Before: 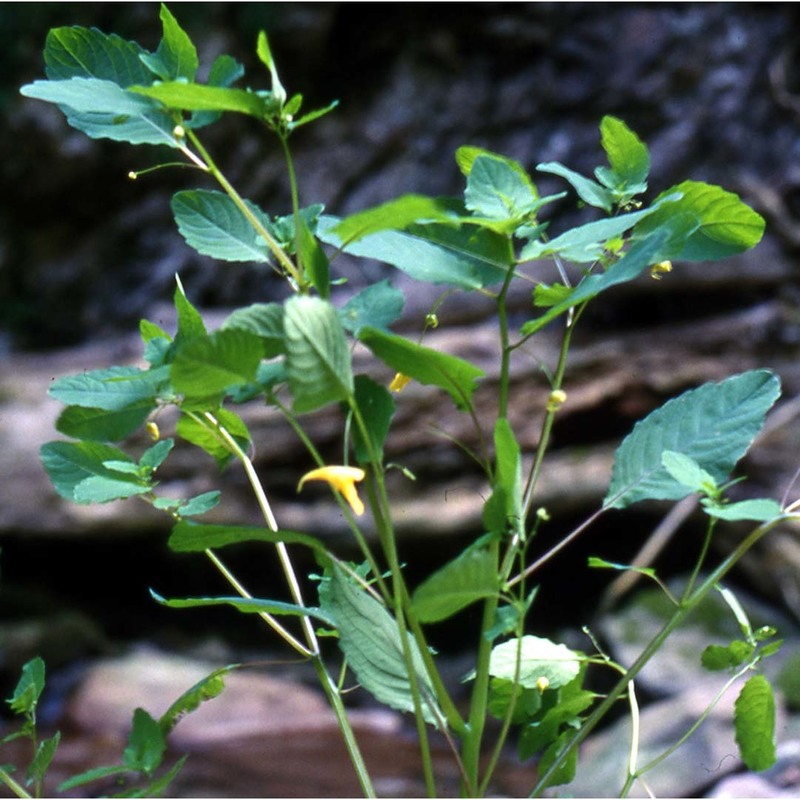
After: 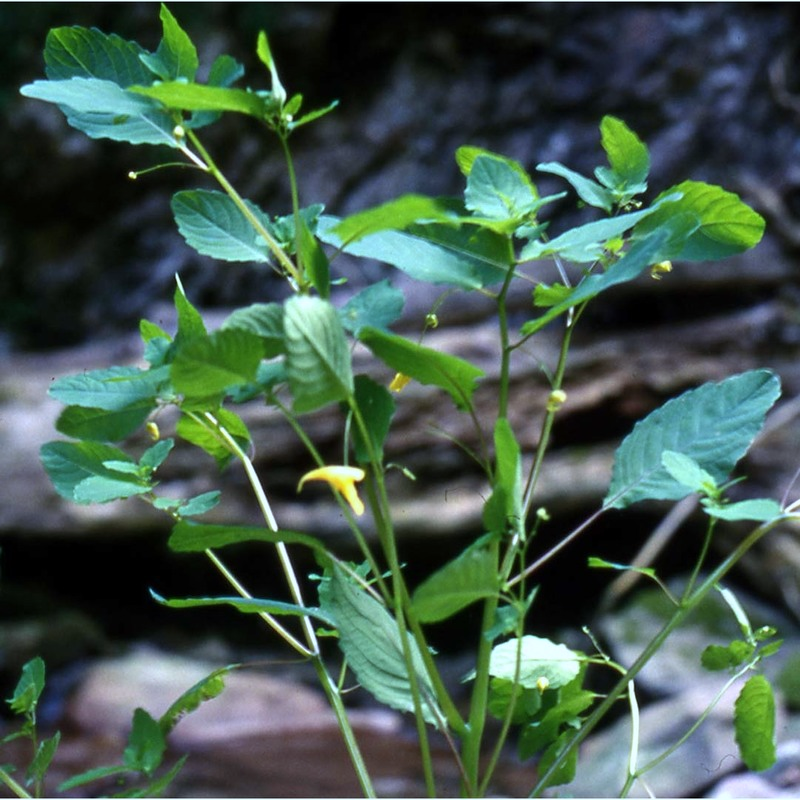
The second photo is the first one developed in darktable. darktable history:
color correction: highlights a* 0.003, highlights b* -0.283
white balance: red 0.925, blue 1.046
